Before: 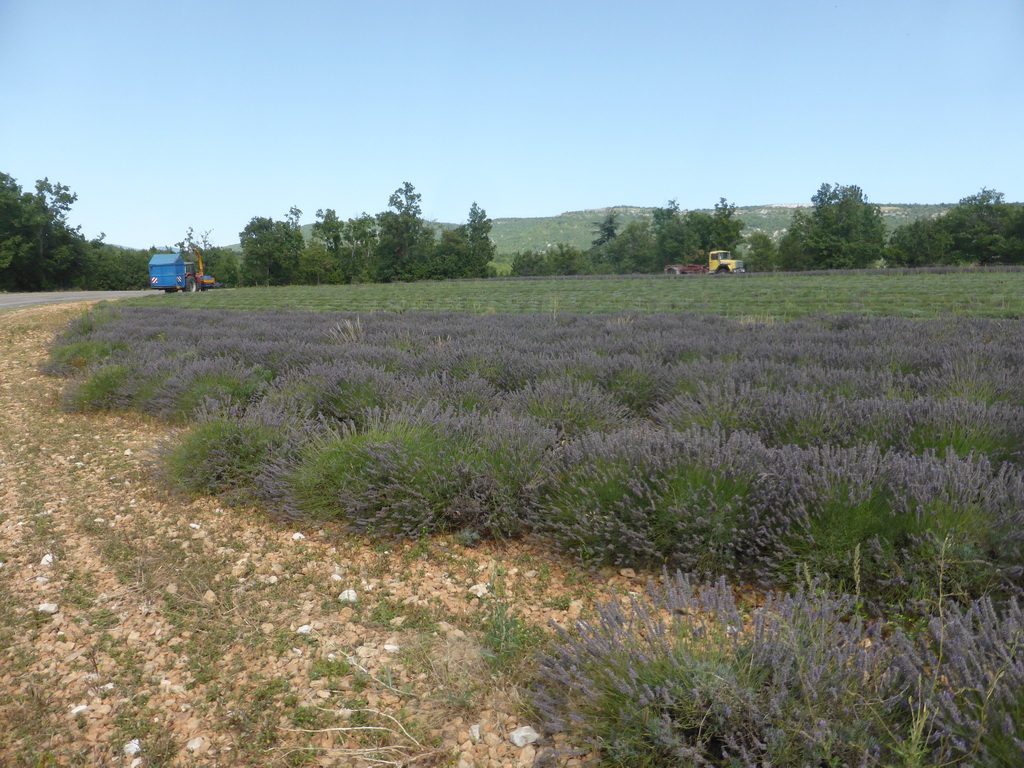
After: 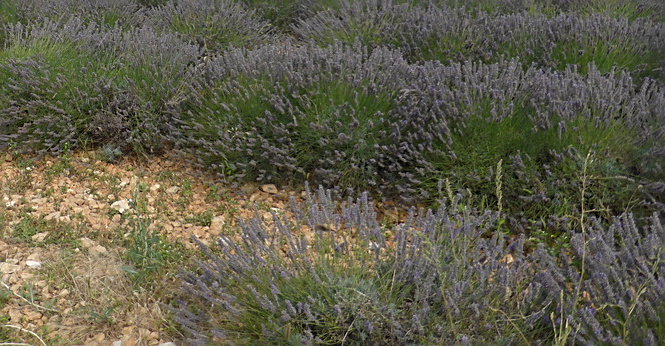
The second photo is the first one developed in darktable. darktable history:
crop and rotate: left 35.058%, top 50.042%, bottom 4.808%
sharpen: on, module defaults
